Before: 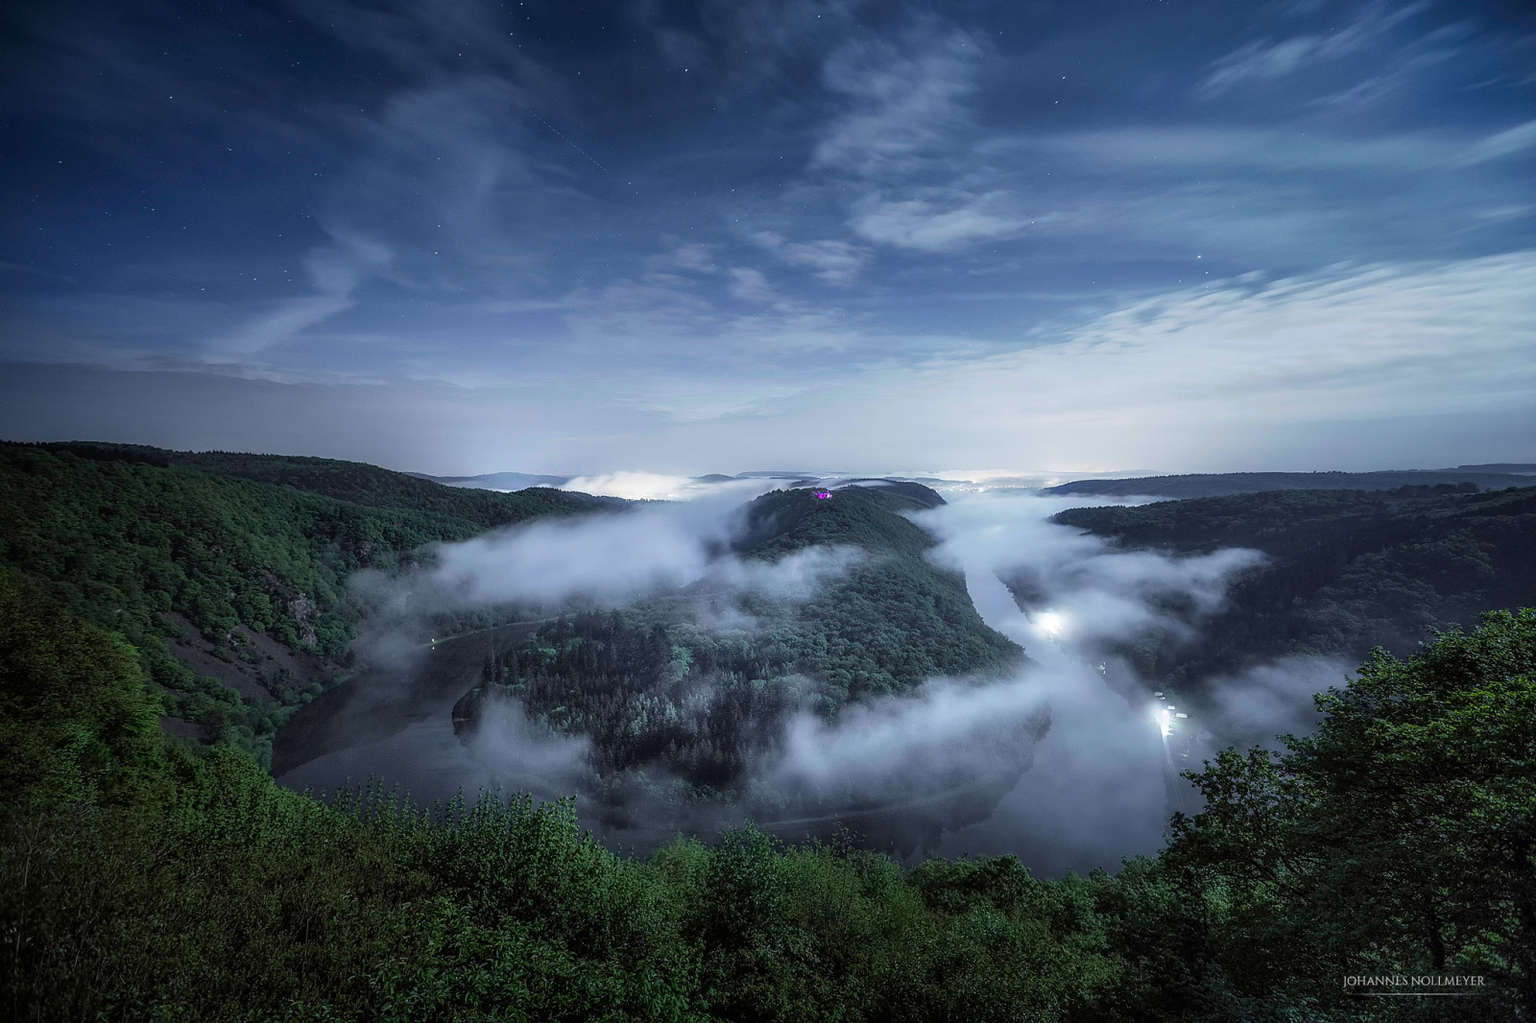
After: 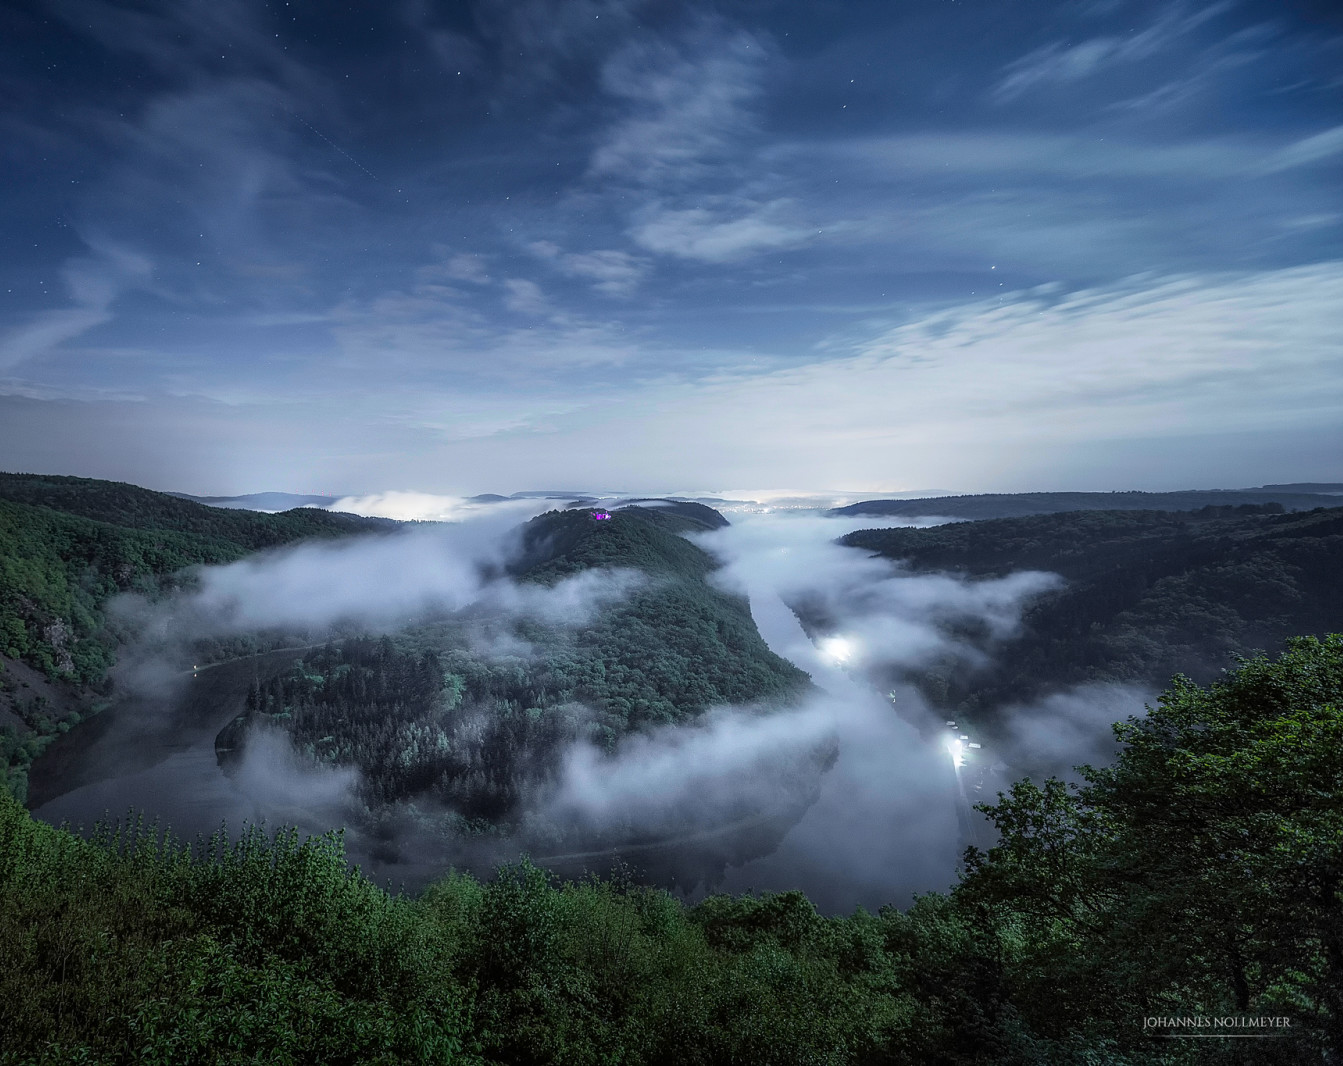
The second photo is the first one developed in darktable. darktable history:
crop: left 16.04%
